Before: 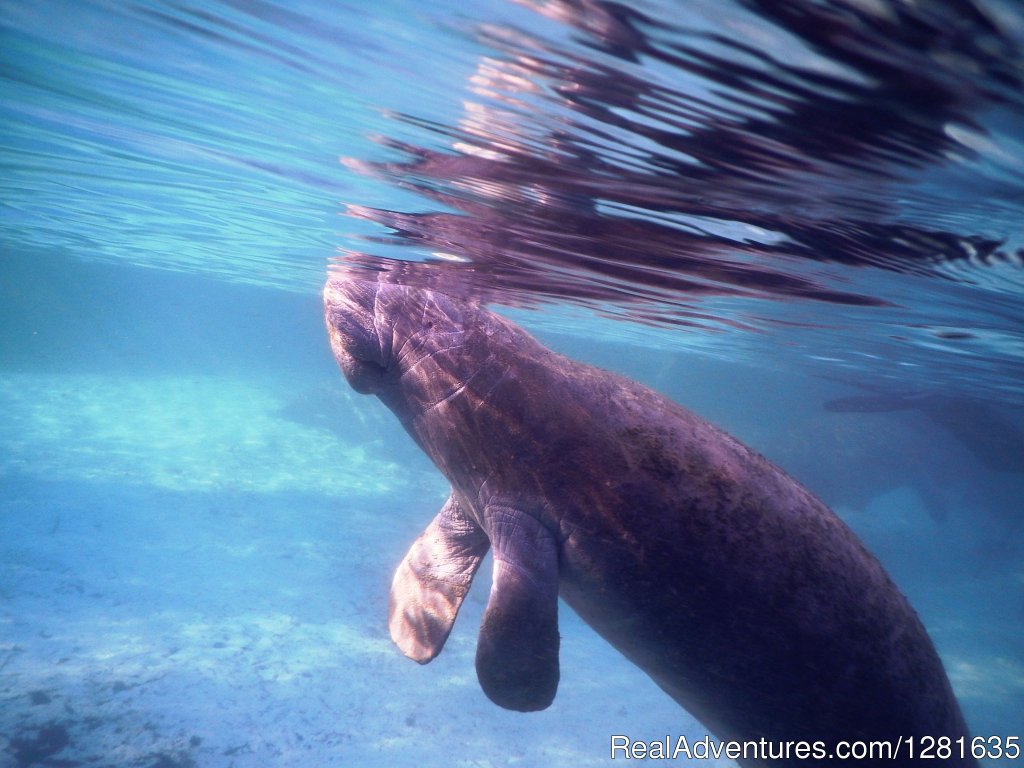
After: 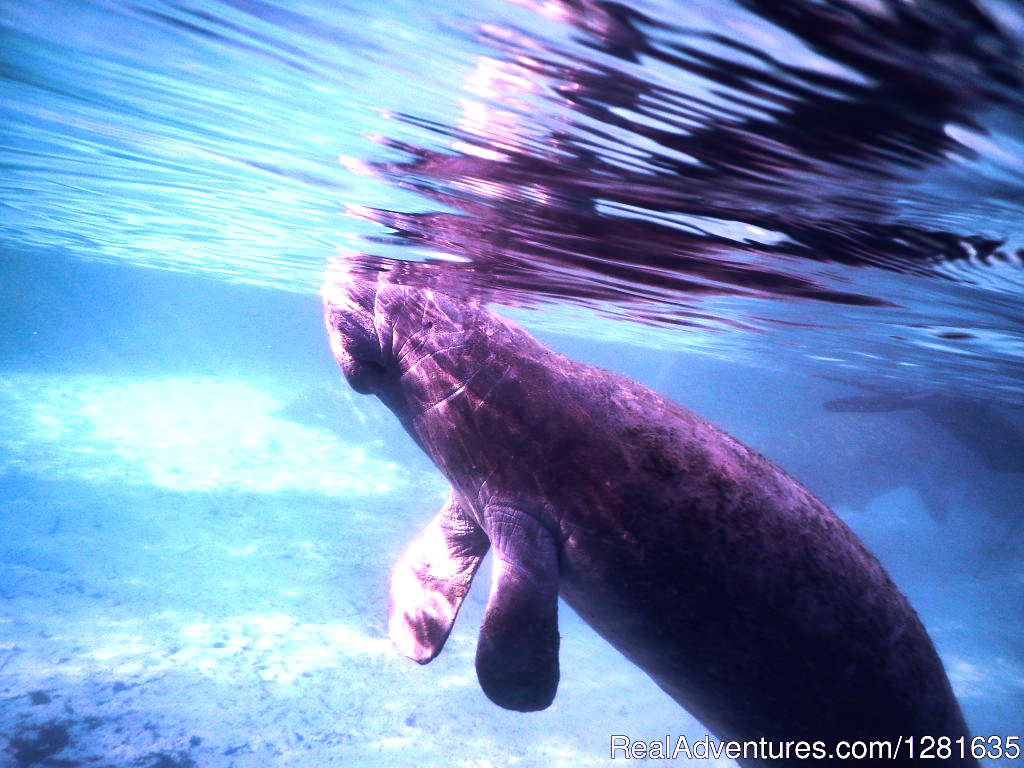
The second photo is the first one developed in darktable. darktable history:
shadows and highlights: shadows 48.86, highlights -40.73, soften with gaussian
color correction: highlights a* 15.63, highlights b* -19.91
tone equalizer: -8 EV -1.06 EV, -7 EV -1.04 EV, -6 EV -0.879 EV, -5 EV -0.565 EV, -3 EV 0.565 EV, -2 EV 0.883 EV, -1 EV 0.993 EV, +0 EV 1.06 EV, edges refinement/feathering 500, mask exposure compensation -1.57 EV, preserve details no
velvia: on, module defaults
